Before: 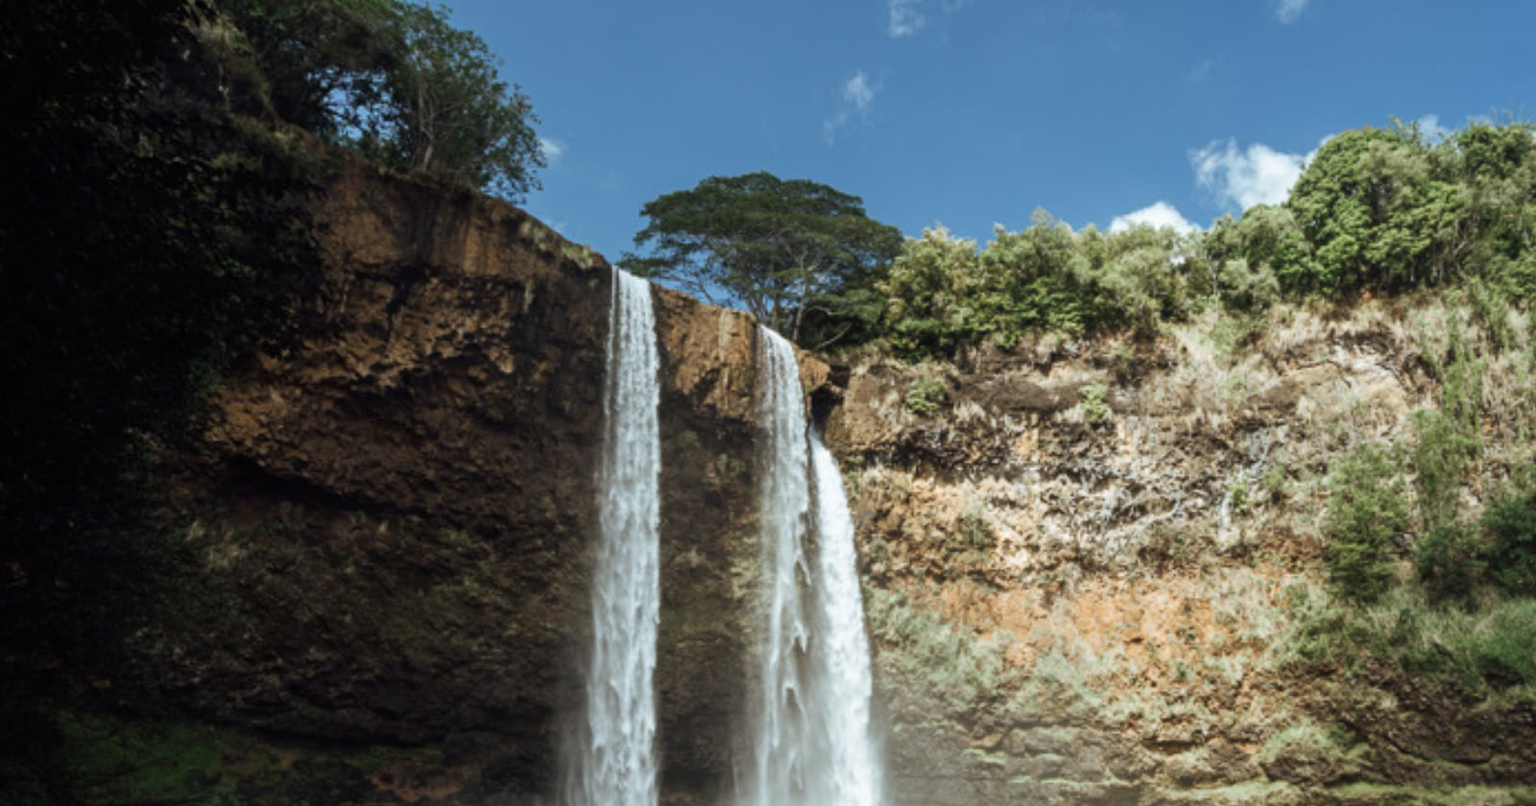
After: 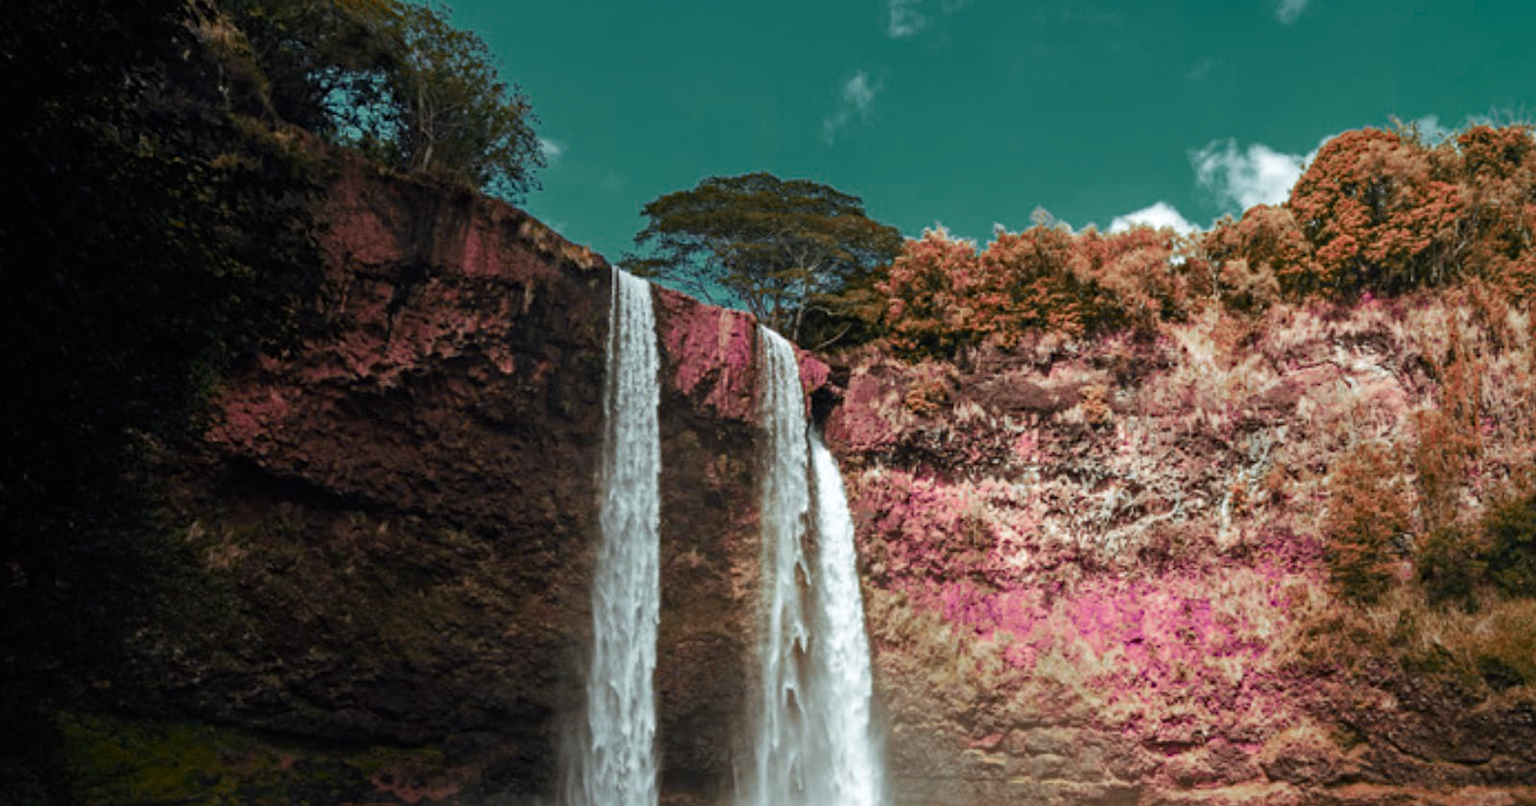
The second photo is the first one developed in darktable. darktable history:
haze removal: compatibility mode true, adaptive false
color zones: curves: ch0 [(0.826, 0.353)]; ch1 [(0.242, 0.647) (0.889, 0.342)]; ch2 [(0.246, 0.089) (0.969, 0.068)]
sharpen: amount 0.2
